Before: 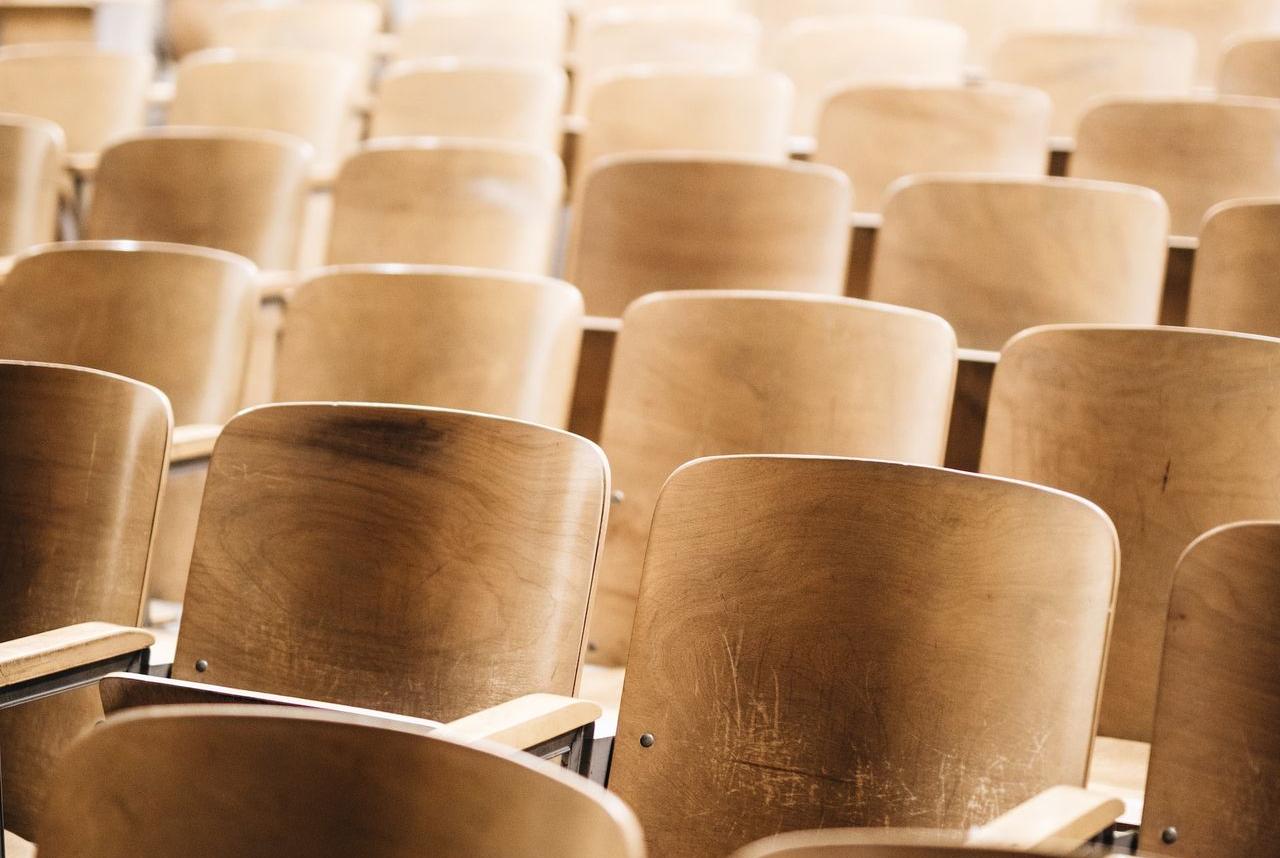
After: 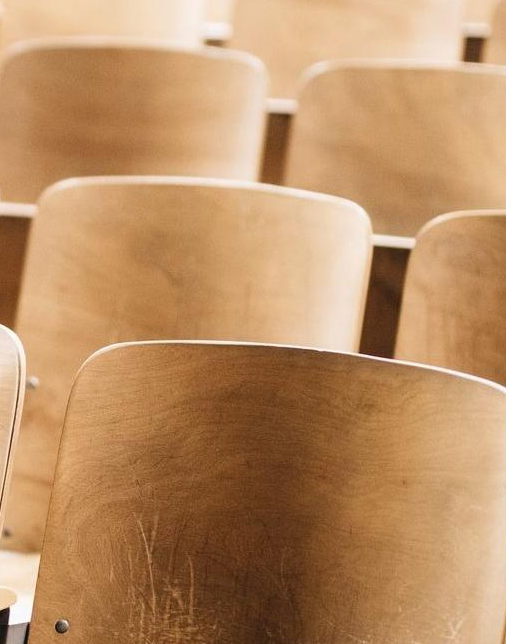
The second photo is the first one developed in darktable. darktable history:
contrast equalizer: y [[0.5, 0.5, 0.468, 0.5, 0.5, 0.5], [0.5 ×6], [0.5 ×6], [0 ×6], [0 ×6]]
crop: left 45.721%, top 13.393%, right 14.118%, bottom 10.01%
